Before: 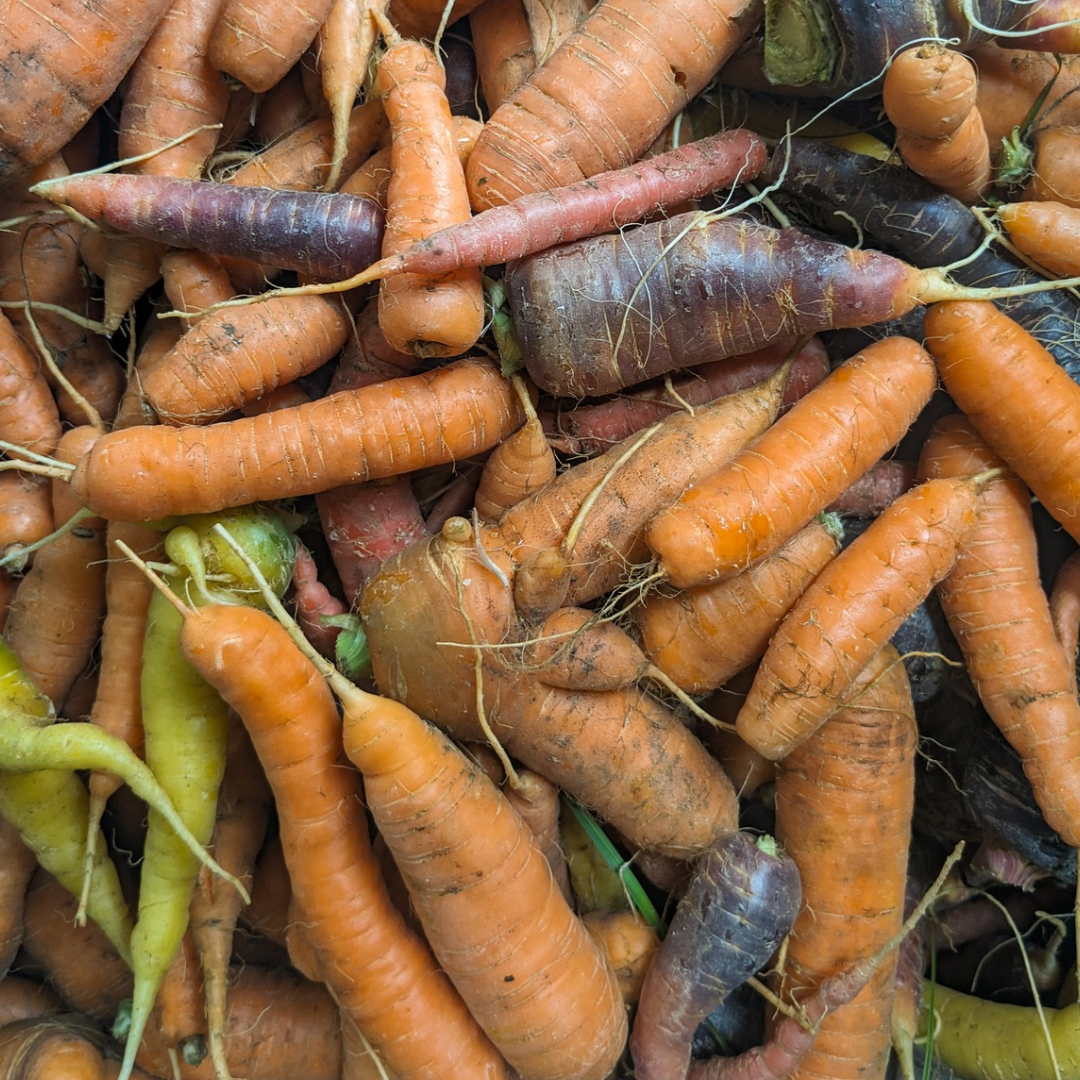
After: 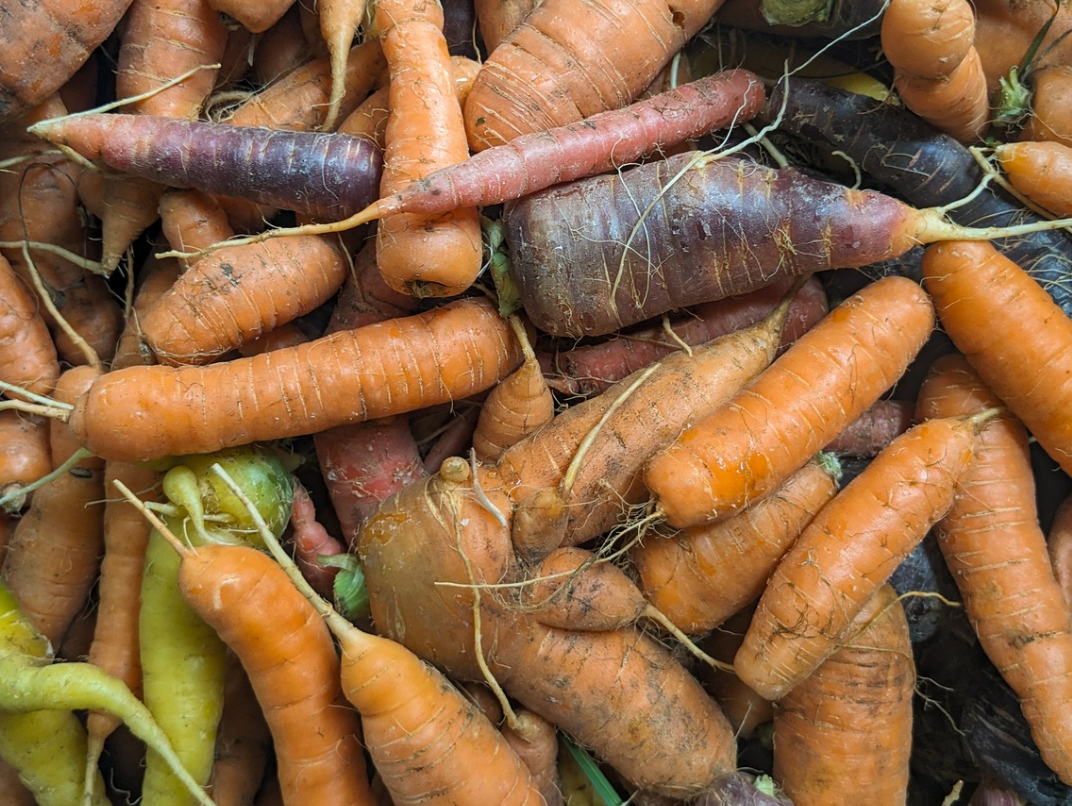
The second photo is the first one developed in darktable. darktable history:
crop: left 0.261%, top 5.557%, bottom 19.733%
